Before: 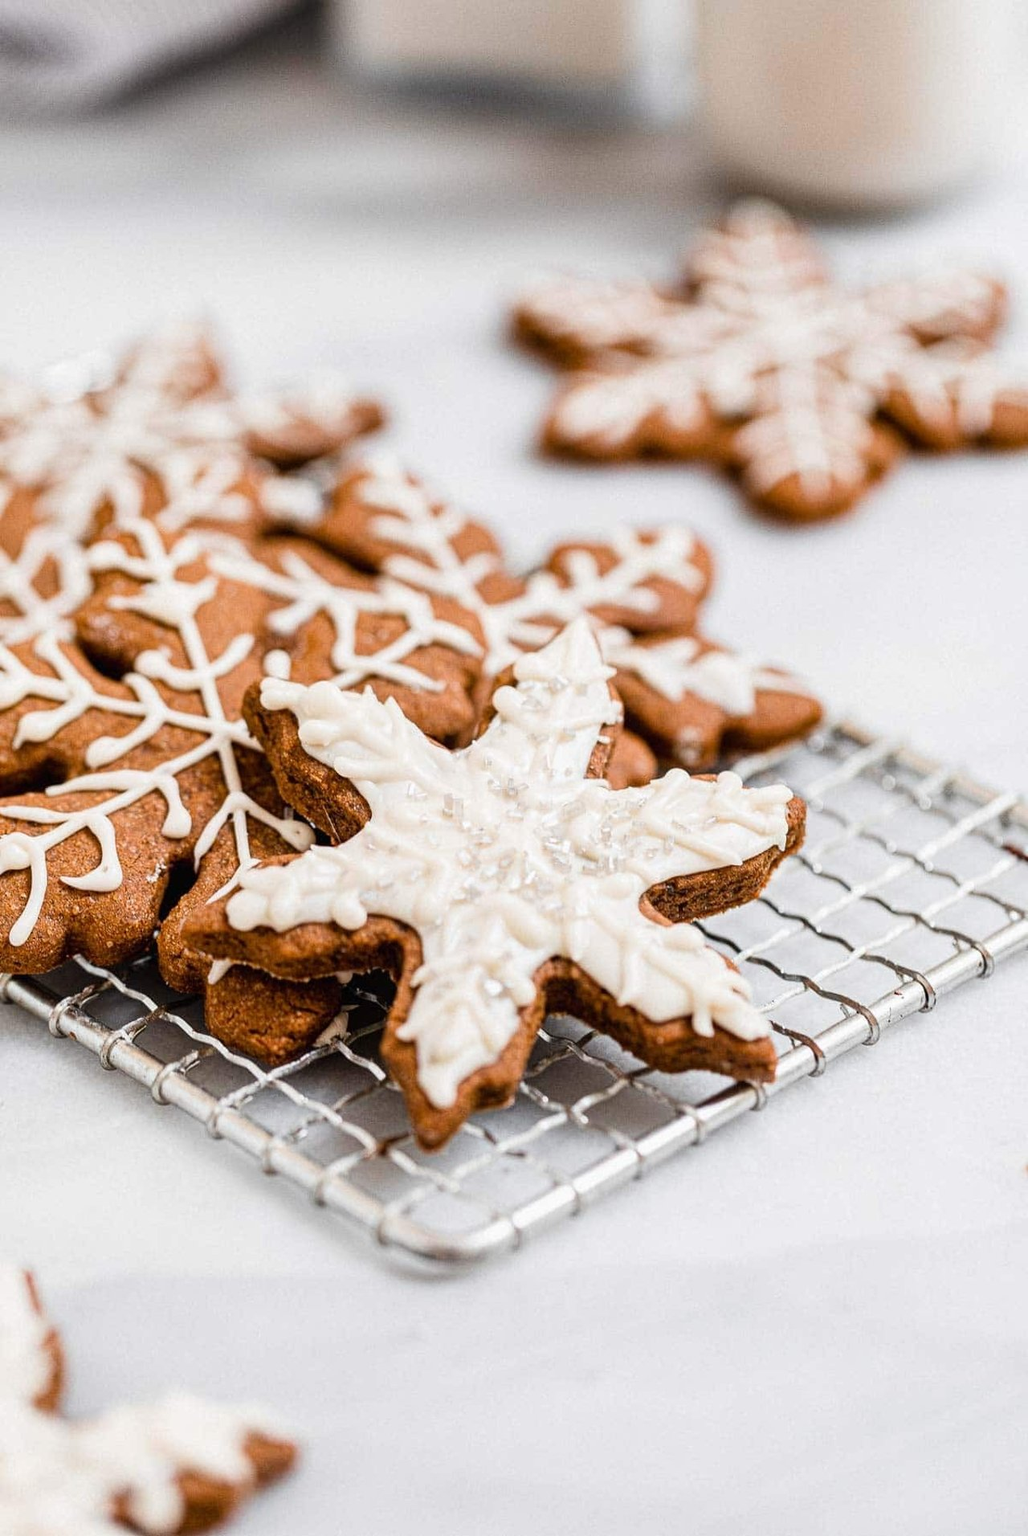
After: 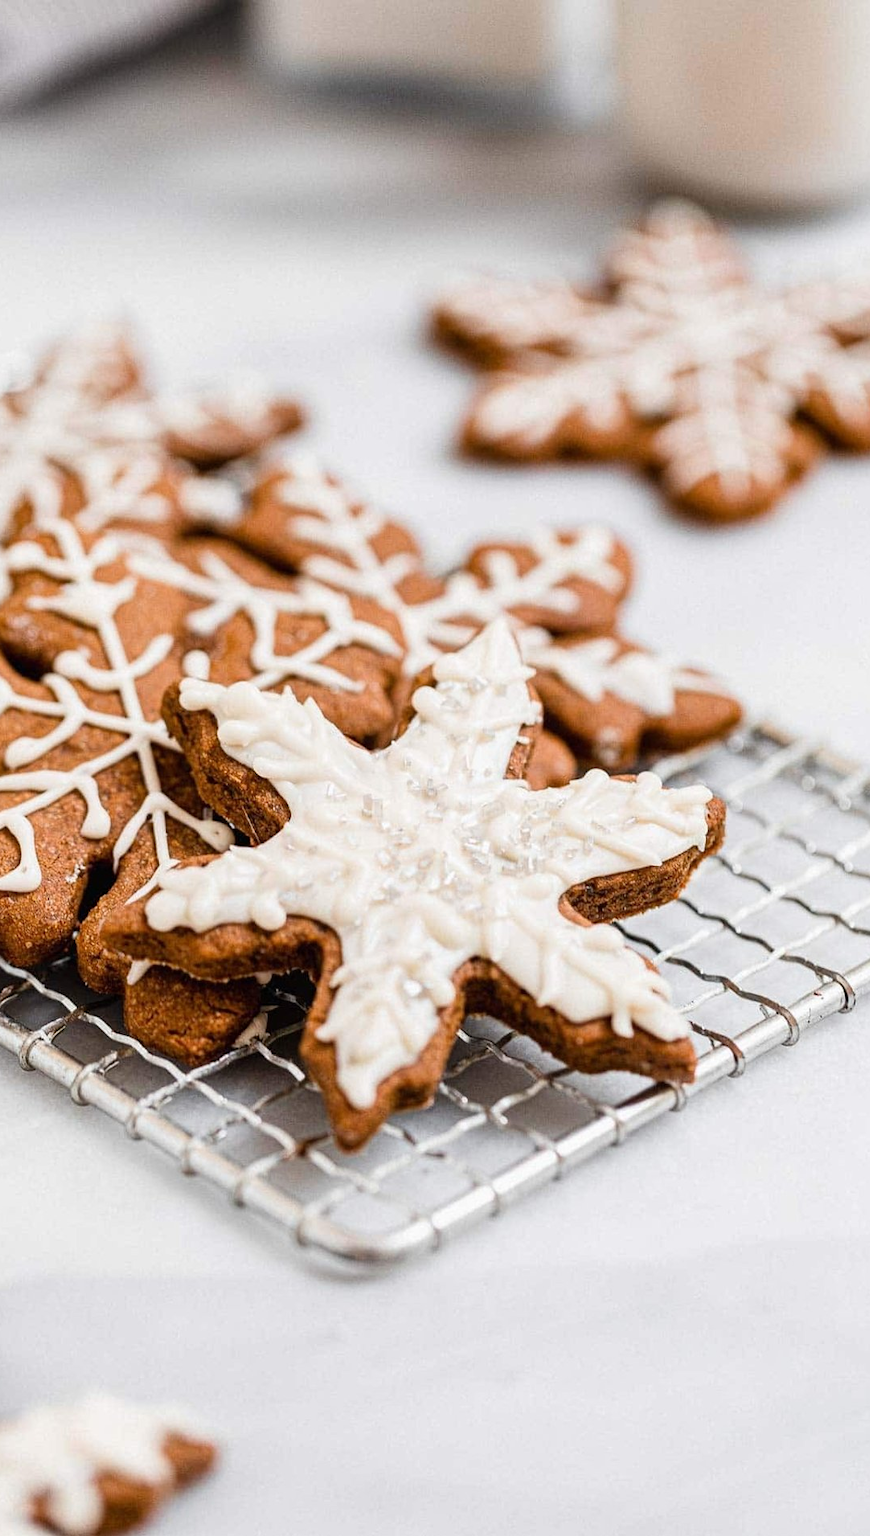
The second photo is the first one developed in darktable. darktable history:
crop: left 7.967%, right 7.397%
